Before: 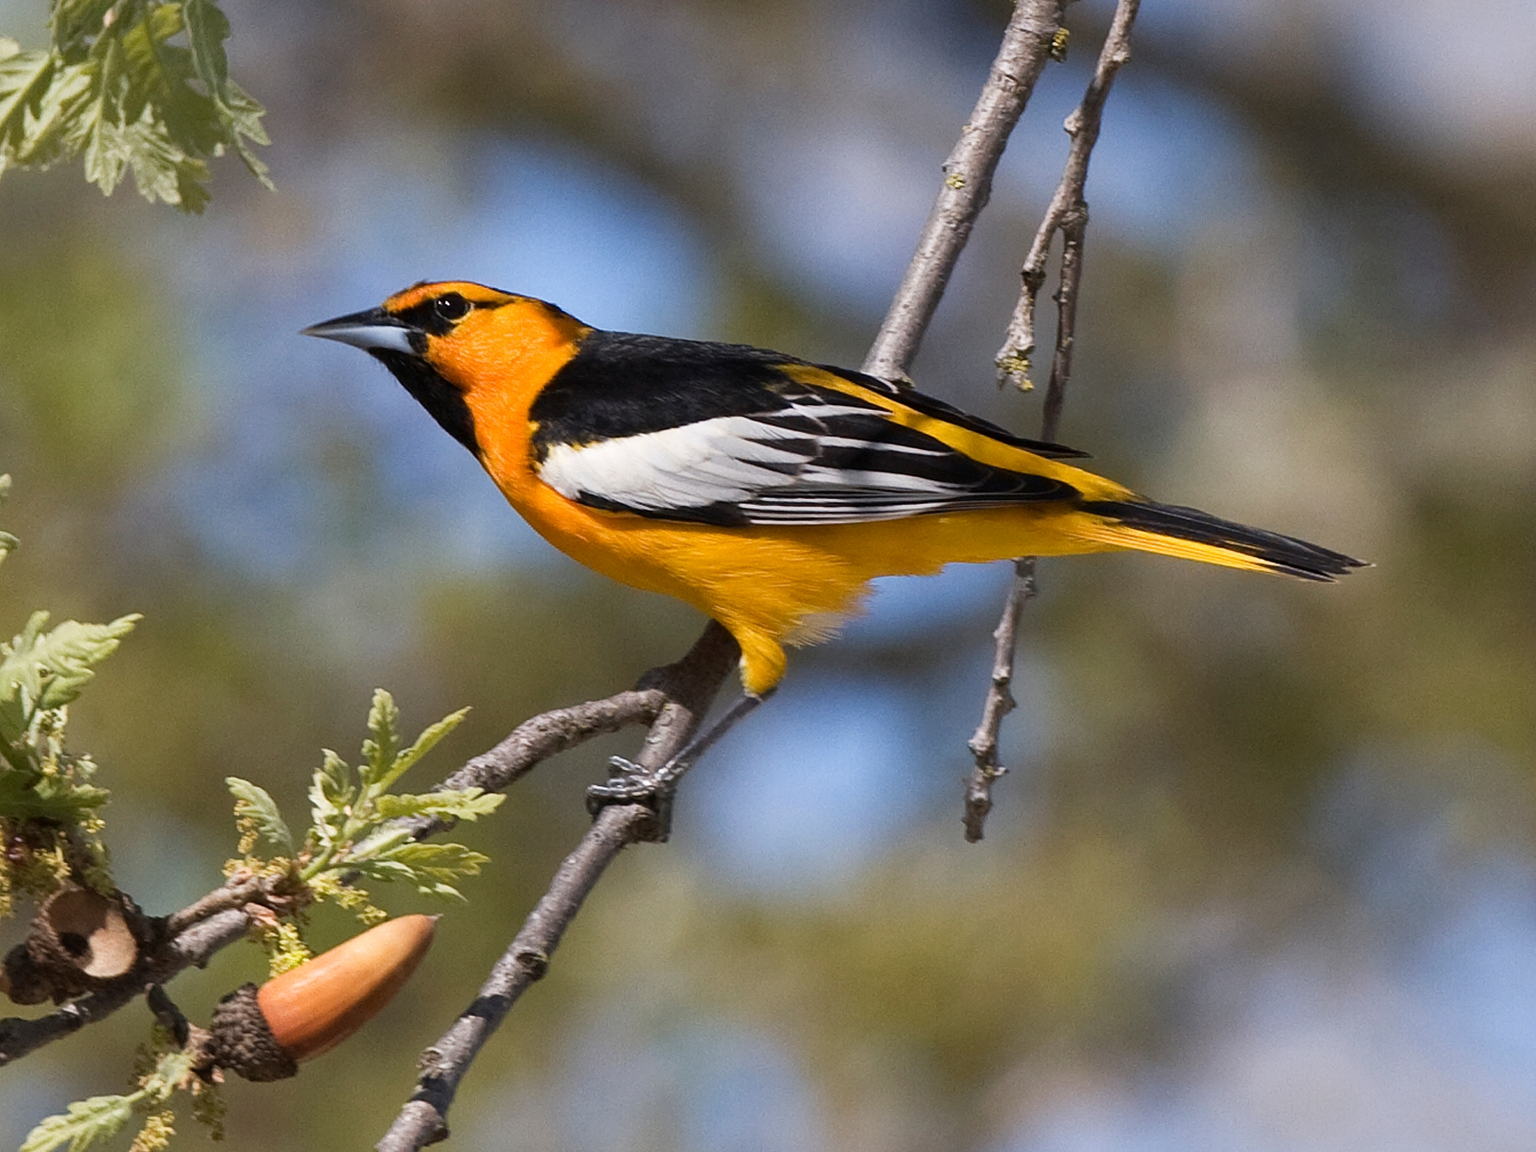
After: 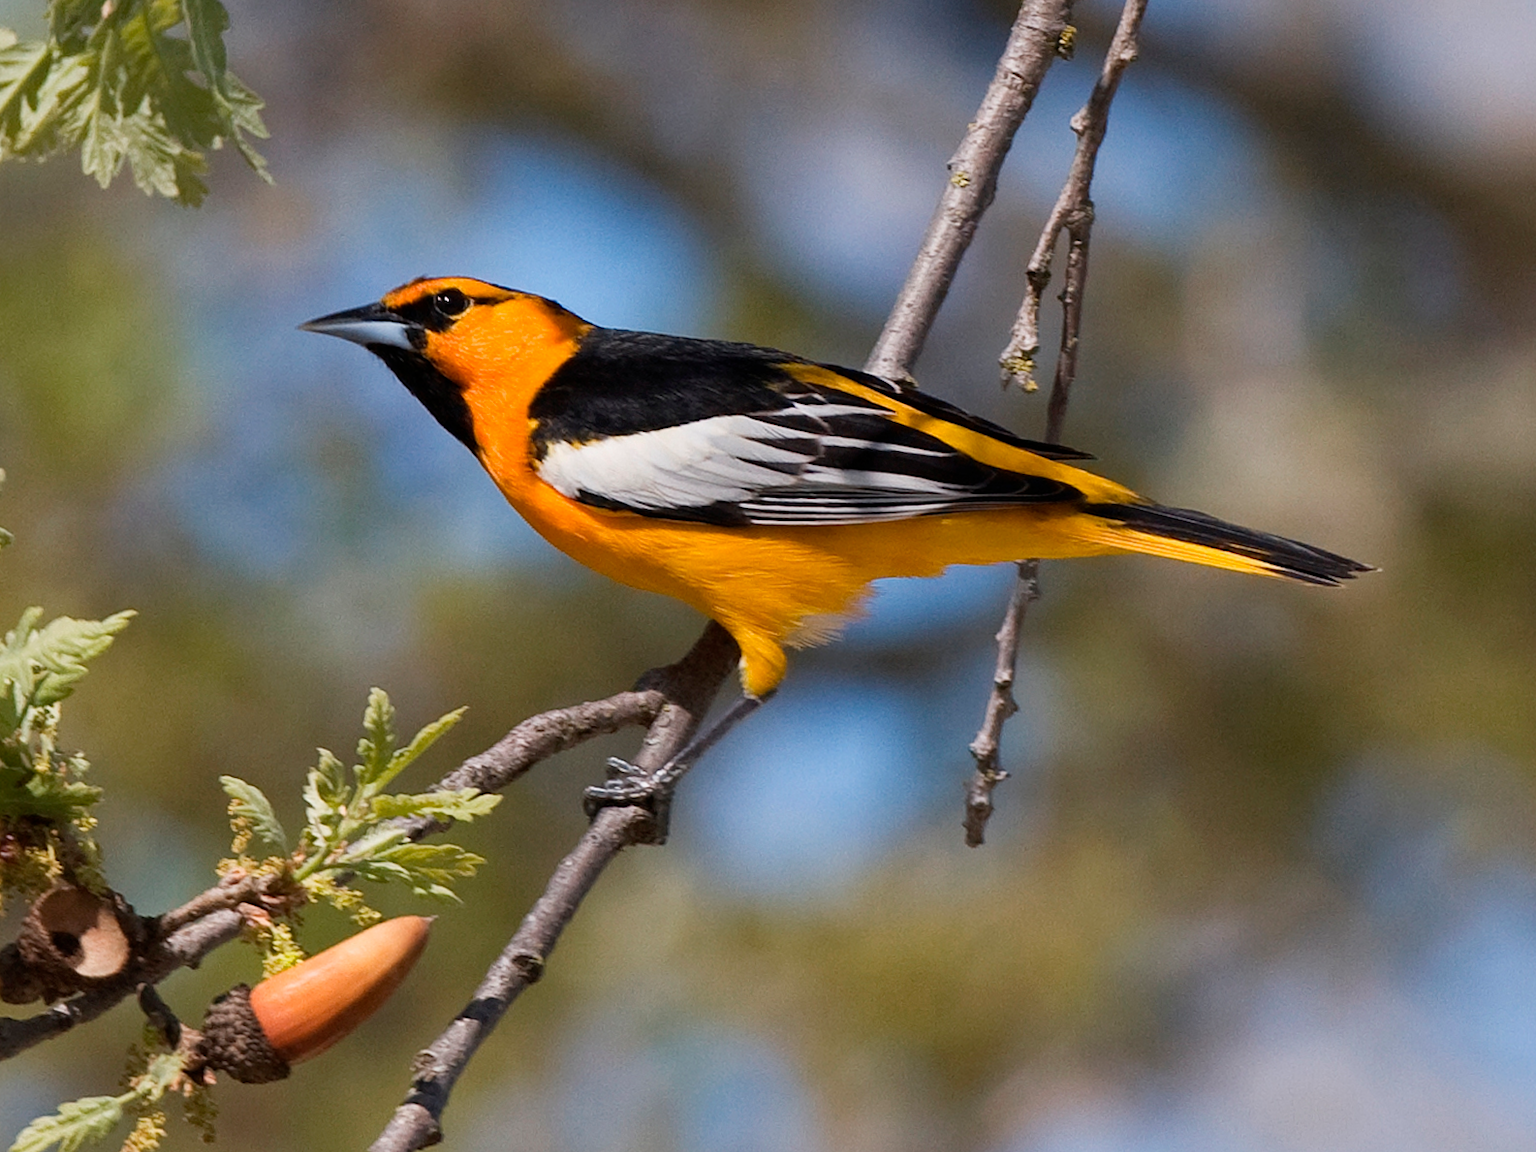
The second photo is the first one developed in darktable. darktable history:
exposure: exposure -0.153 EV, compensate highlight preservation false
crop and rotate: angle -0.397°
